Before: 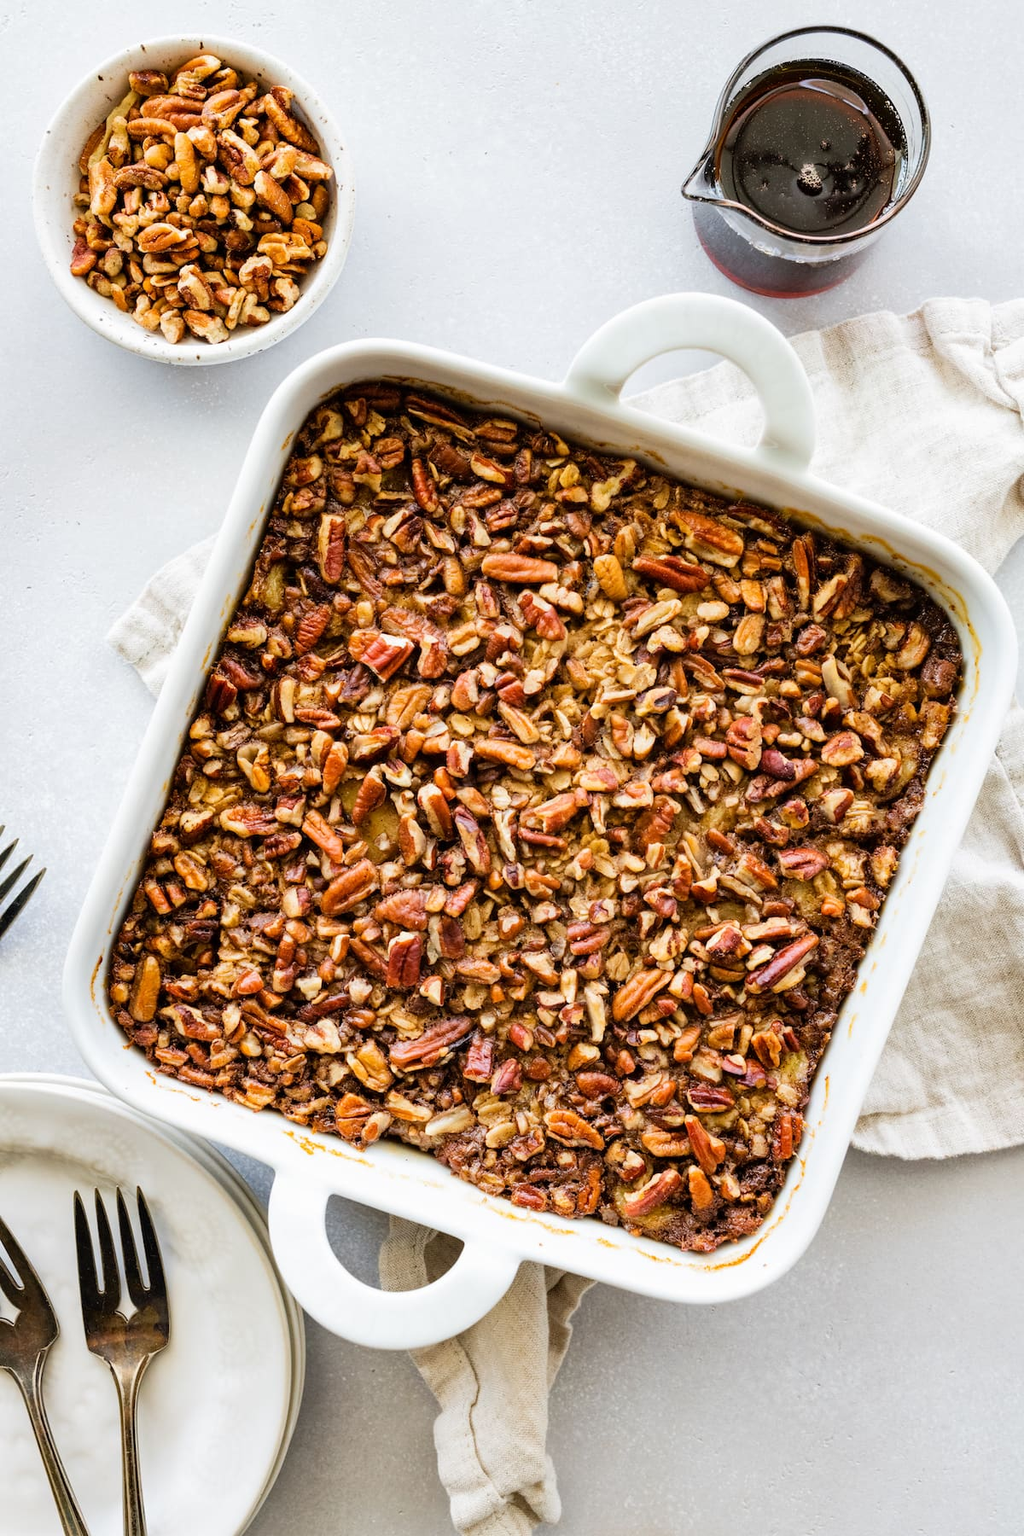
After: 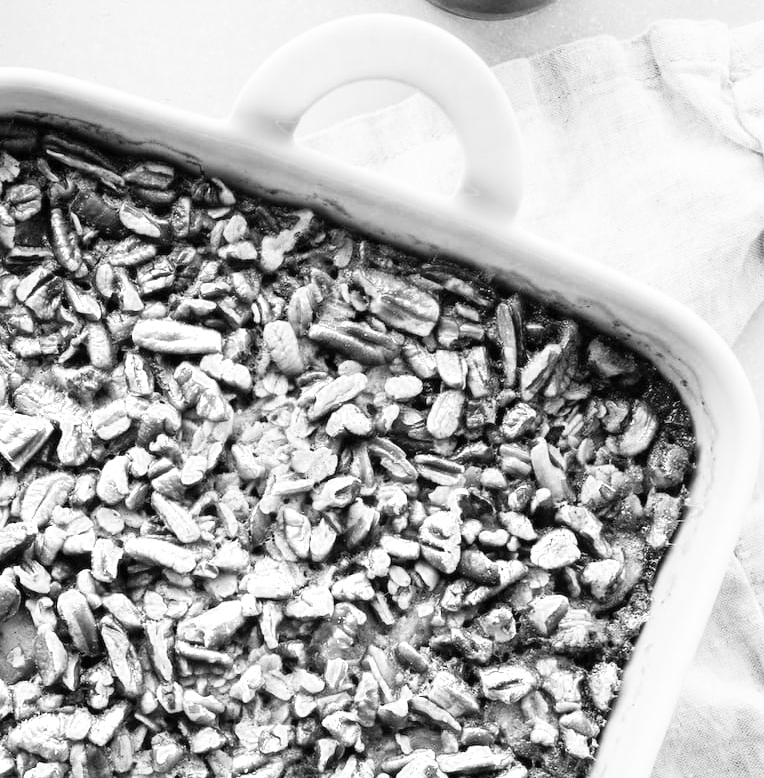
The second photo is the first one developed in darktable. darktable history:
color zones: curves: ch0 [(0.004, 0.588) (0.116, 0.636) (0.259, 0.476) (0.423, 0.464) (0.75, 0.5)]; ch1 [(0, 0) (0.143, 0) (0.286, 0) (0.429, 0) (0.571, 0) (0.714, 0) (0.857, 0)]
crop: left 36.005%, top 18.293%, right 0.31%, bottom 38.444%
contrast brightness saturation: contrast 0.2, brightness 0.16, saturation 0.22
